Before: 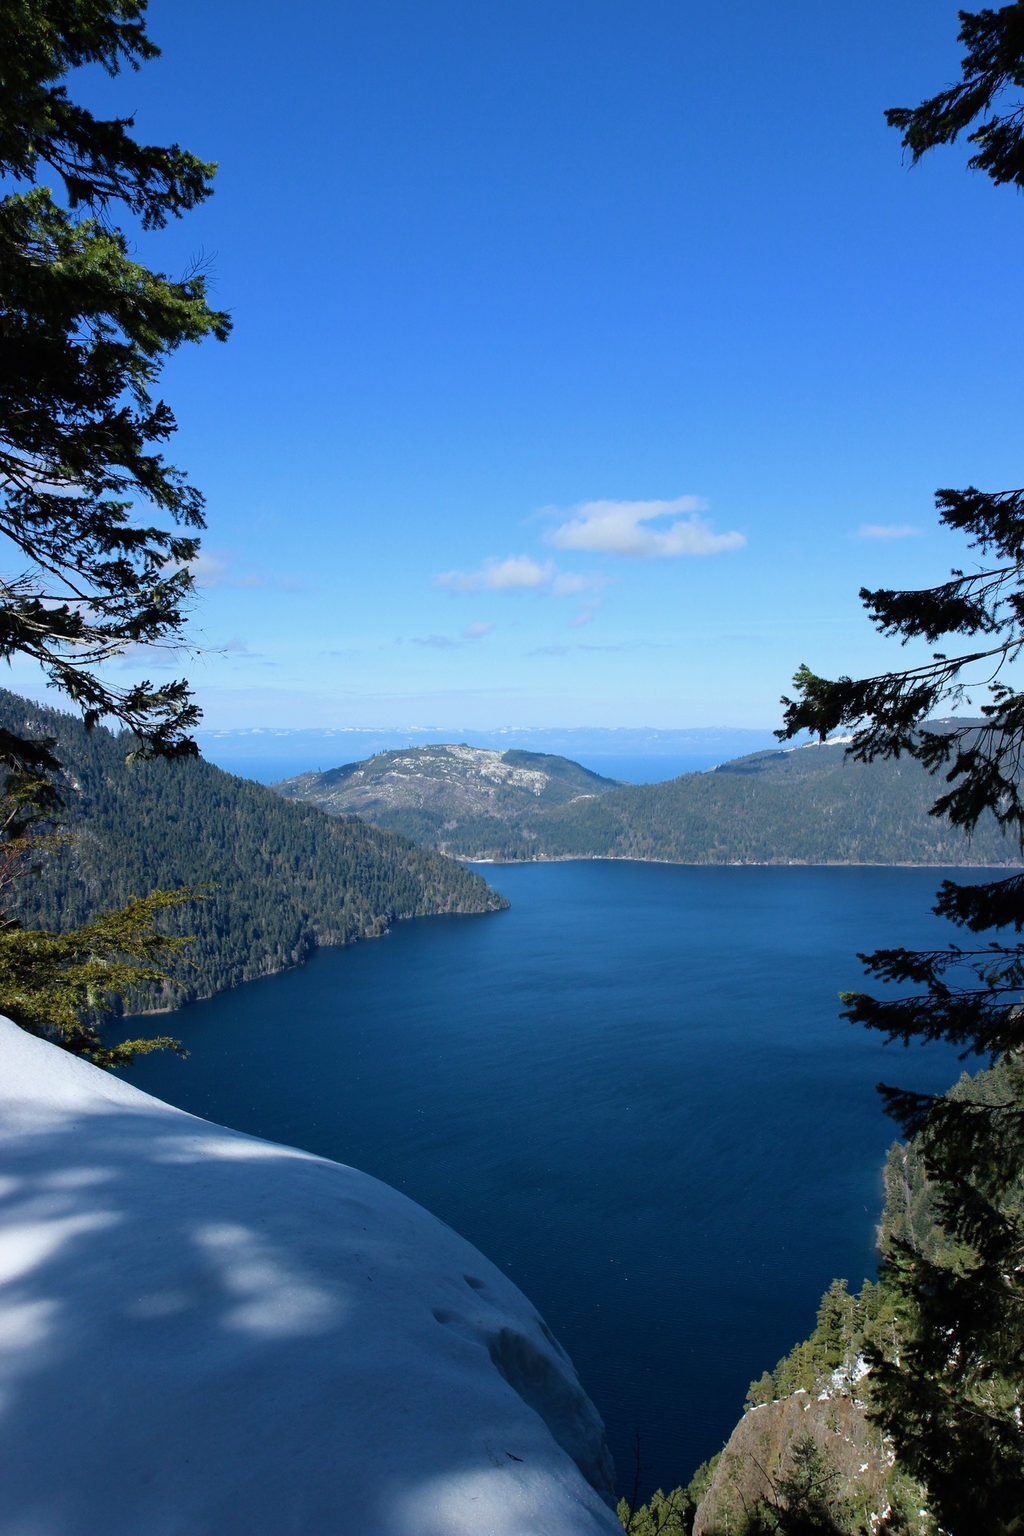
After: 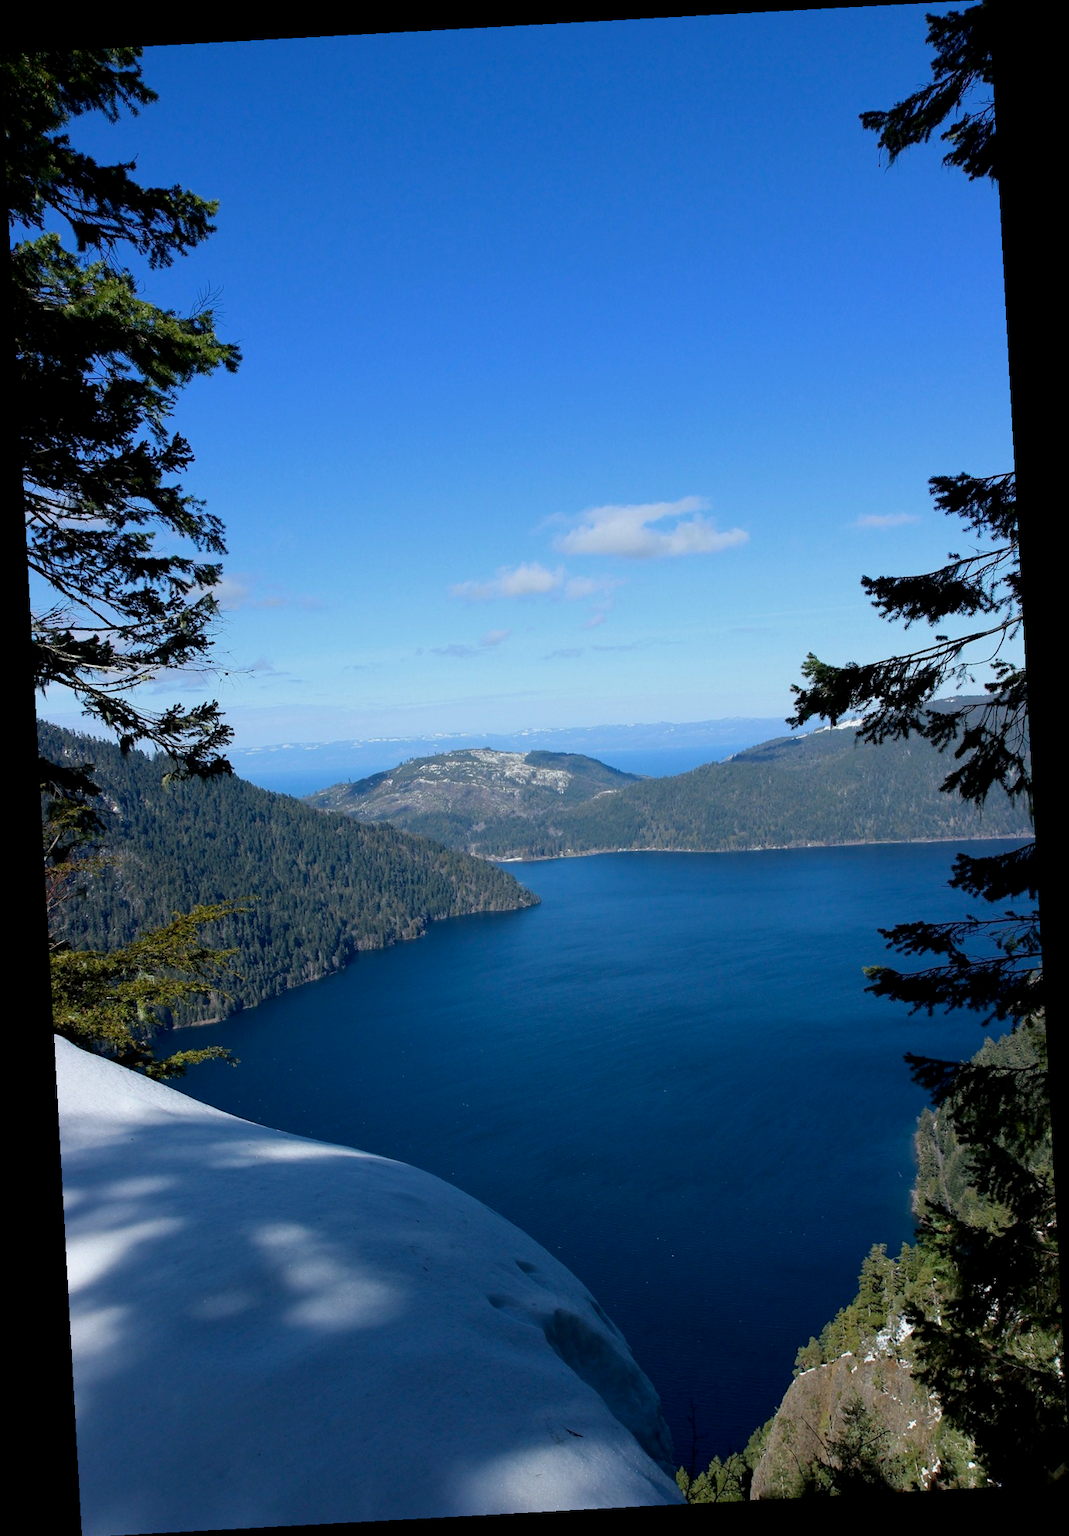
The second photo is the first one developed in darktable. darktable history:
rotate and perspective: rotation -3.18°, automatic cropping off
base curve: curves: ch0 [(0, 0) (0.74, 0.67) (1, 1)]
